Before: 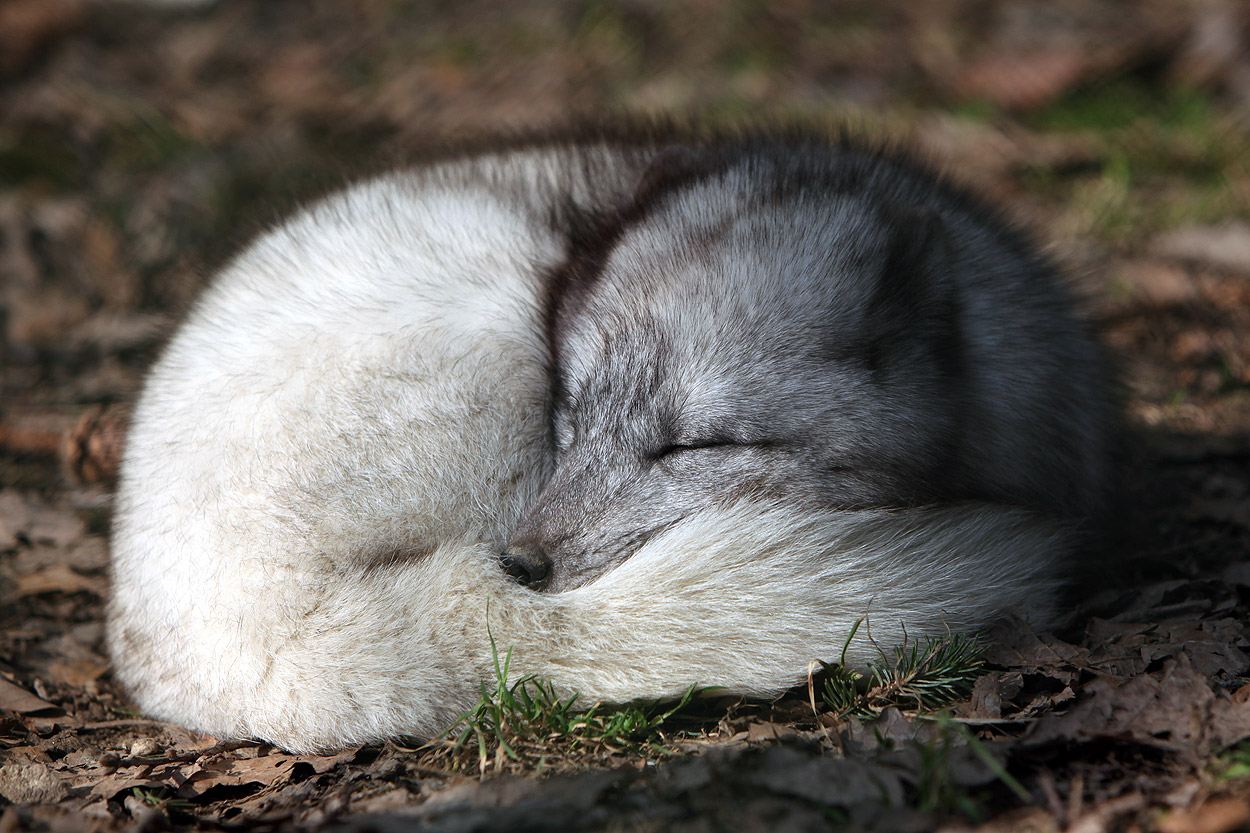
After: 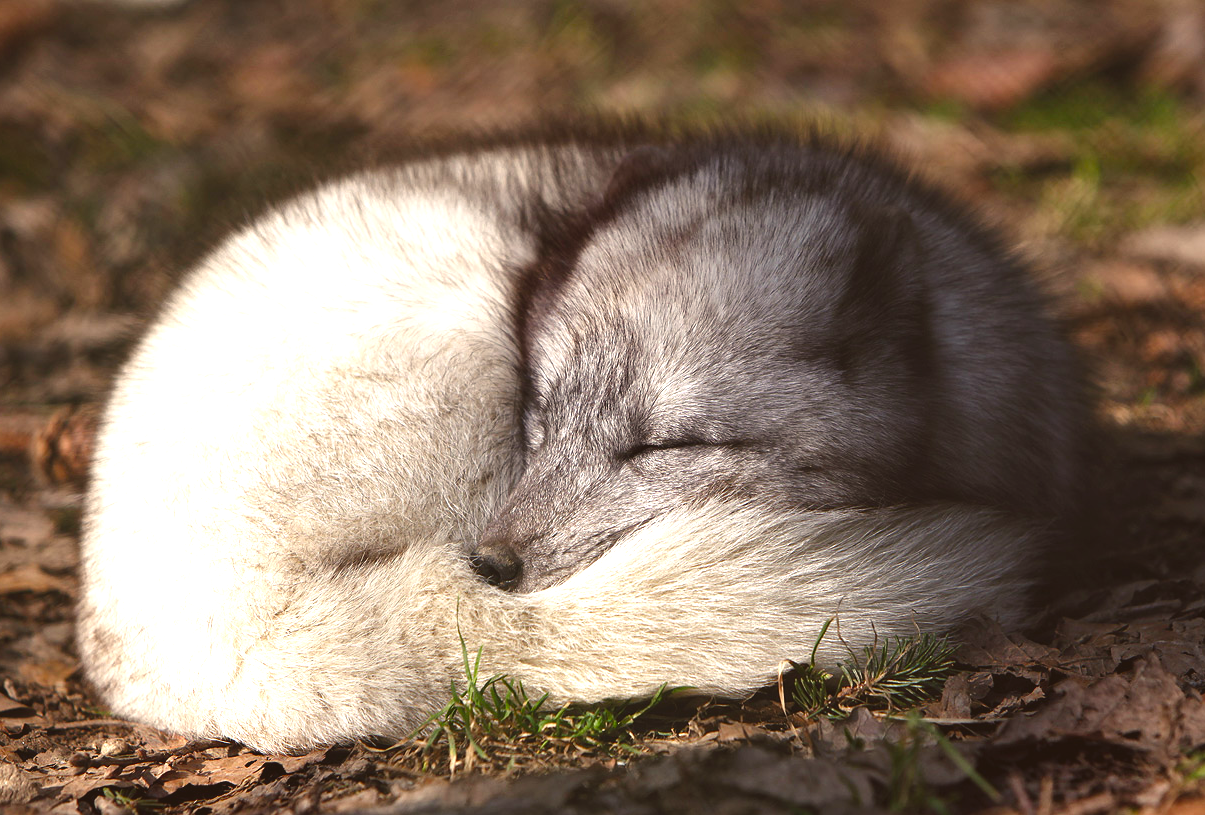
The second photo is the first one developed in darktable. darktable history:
color balance rgb: highlights gain › chroma 3.066%, highlights gain › hue 77.71°, global offset › luminance 0.676%, perceptual saturation grading › global saturation 20%, perceptual saturation grading › highlights -24.888%, perceptual saturation grading › shadows 25.01%, perceptual brilliance grading › global brilliance 18.72%
color correction: highlights a* 6.4, highlights b* 7.93, shadows a* 6.05, shadows b* 7.42, saturation 0.896
crop and rotate: left 2.516%, right 1.011%, bottom 2.07%
